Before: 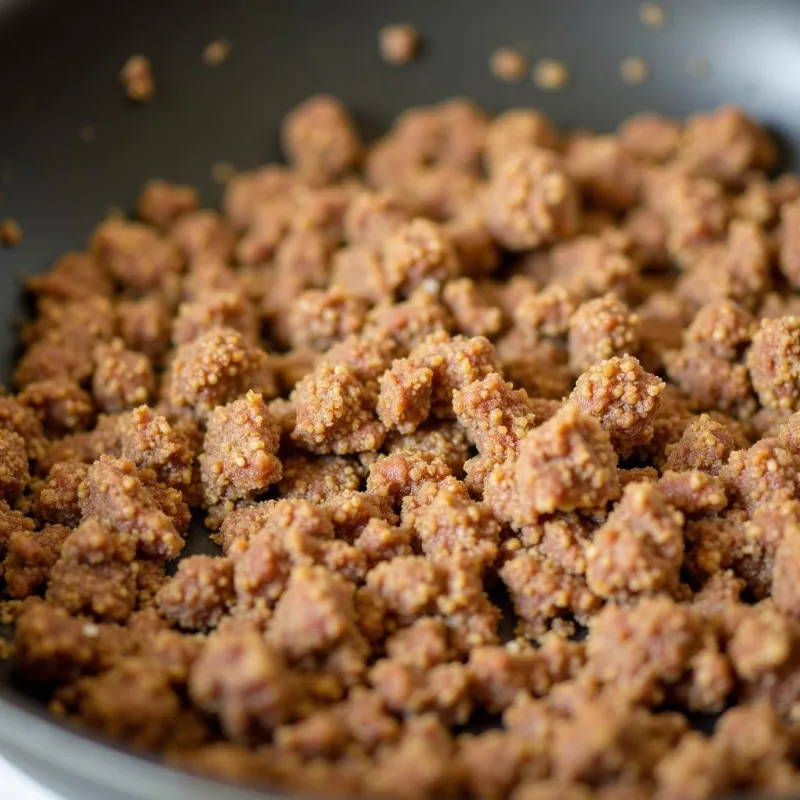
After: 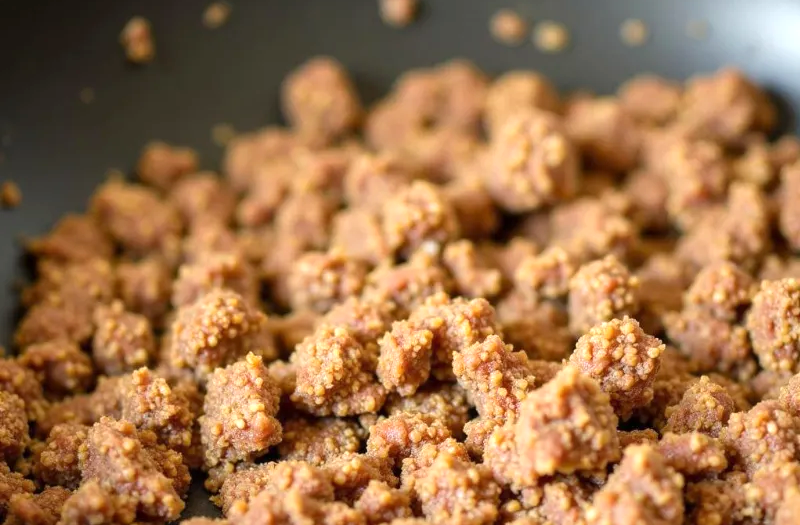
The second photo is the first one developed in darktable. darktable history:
crop and rotate: top 4.848%, bottom 29.503%
exposure: exposure 0.426 EV, compensate highlight preservation false
